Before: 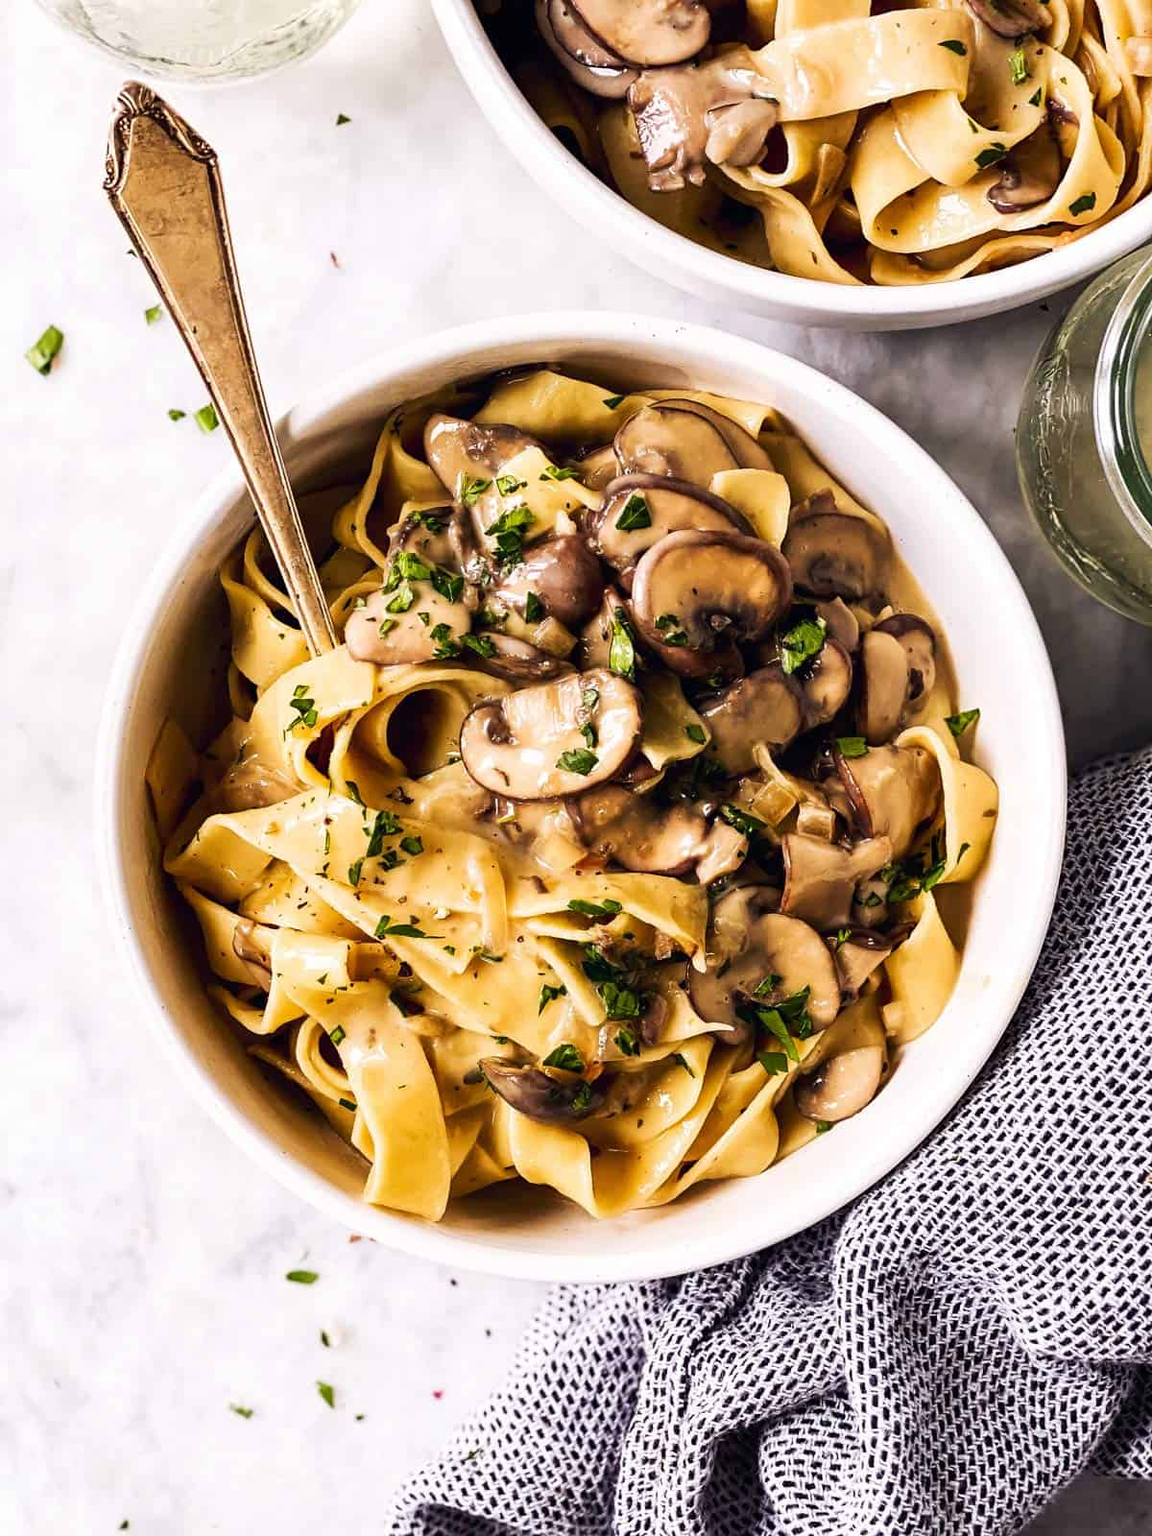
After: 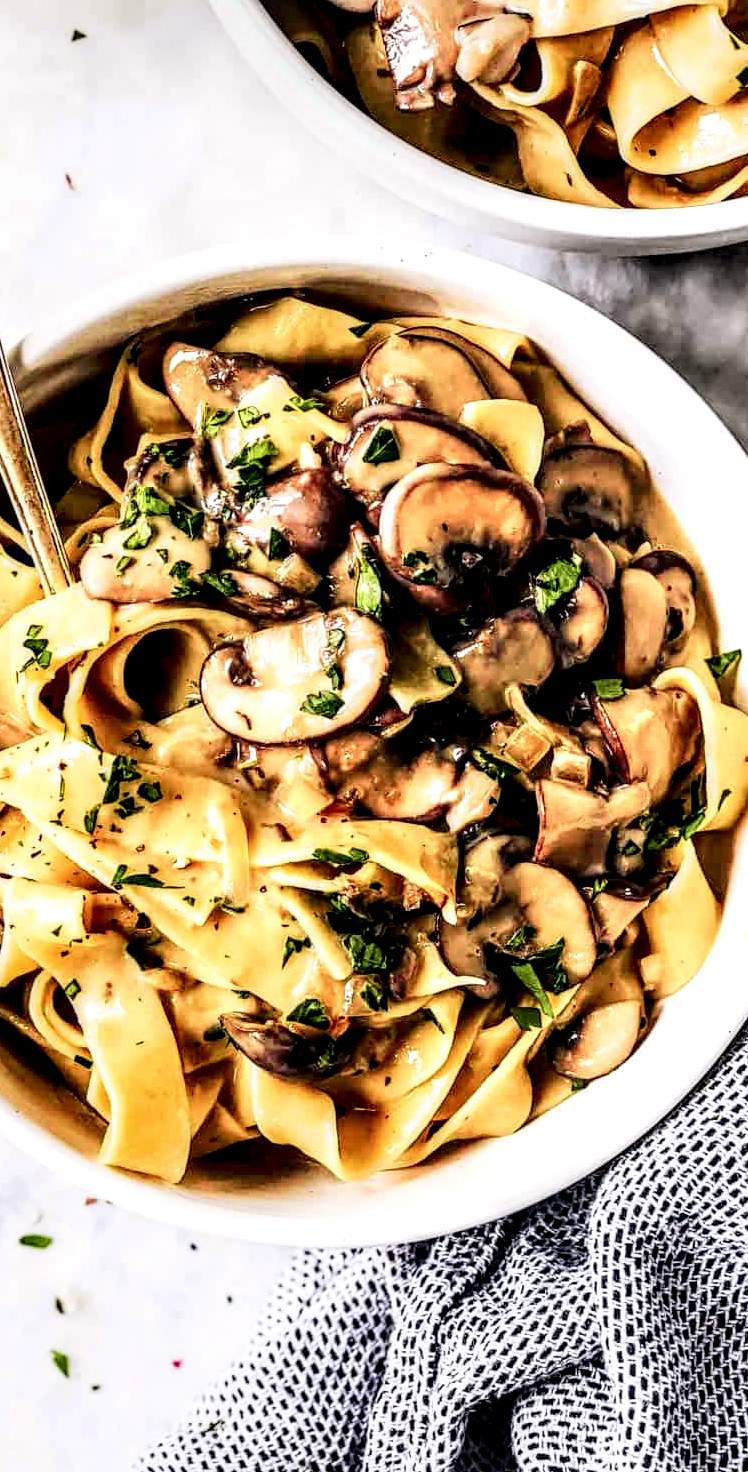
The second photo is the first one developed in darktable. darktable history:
crop and rotate: left 23.259%, top 5.623%, right 14.341%, bottom 2.343%
tone curve: curves: ch0 [(0, 0.037) (0.045, 0.055) (0.155, 0.138) (0.29, 0.325) (0.428, 0.513) (0.604, 0.71) (0.824, 0.882) (1, 0.965)]; ch1 [(0, 0) (0.339, 0.334) (0.445, 0.419) (0.476, 0.454) (0.498, 0.498) (0.53, 0.515) (0.557, 0.556) (0.609, 0.649) (0.716, 0.746) (1, 1)]; ch2 [(0, 0) (0.327, 0.318) (0.417, 0.426) (0.46, 0.453) (0.502, 0.5) (0.526, 0.52) (0.554, 0.541) (0.626, 0.65) (0.749, 0.746) (1, 1)], color space Lab, independent channels, preserve colors none
local contrast: detail 205%
